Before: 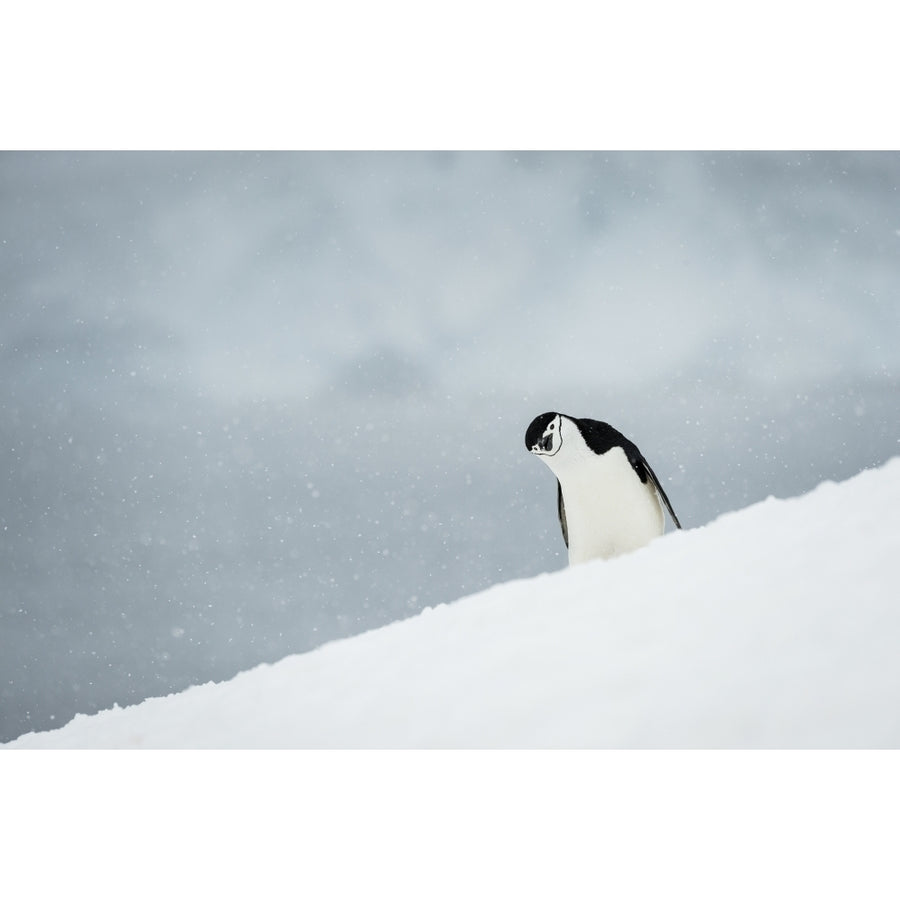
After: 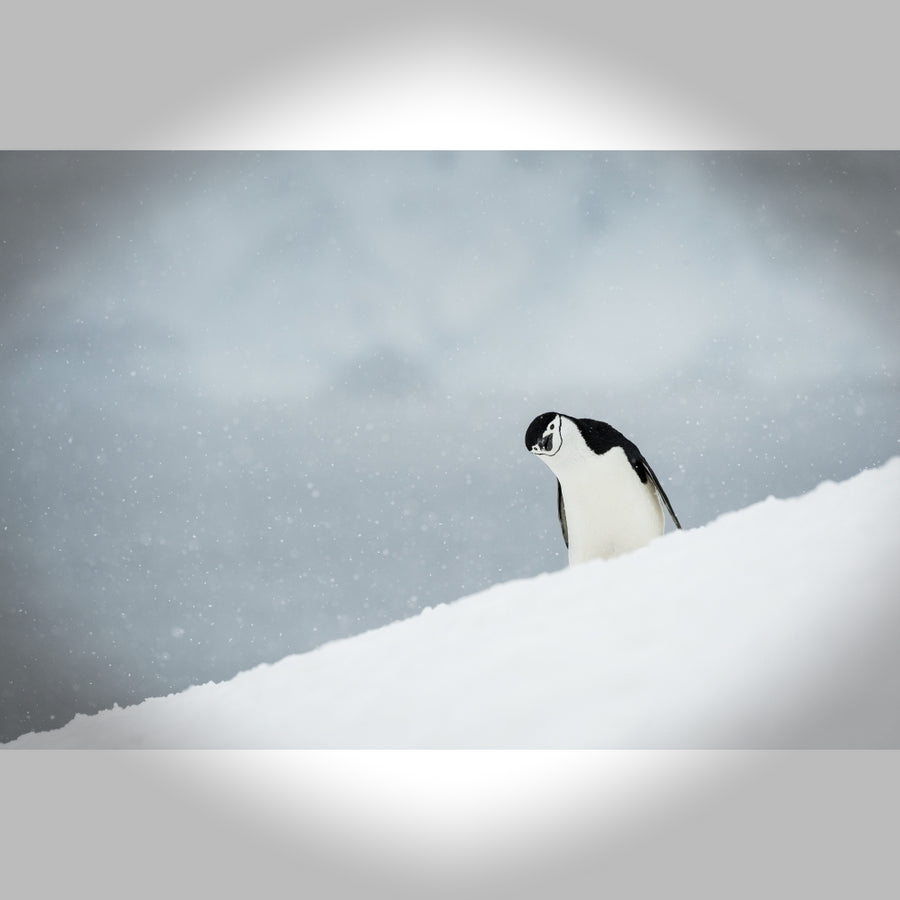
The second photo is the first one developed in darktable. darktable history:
vignetting: fall-off start 90.49%, fall-off radius 38.81%, width/height ratio 1.214, shape 1.3, dithering 8-bit output
